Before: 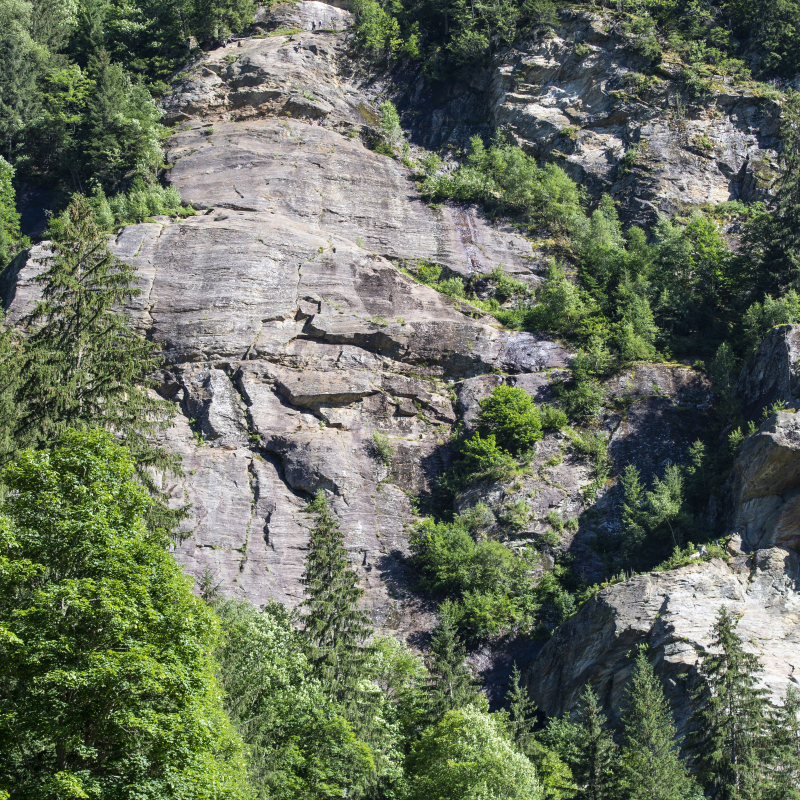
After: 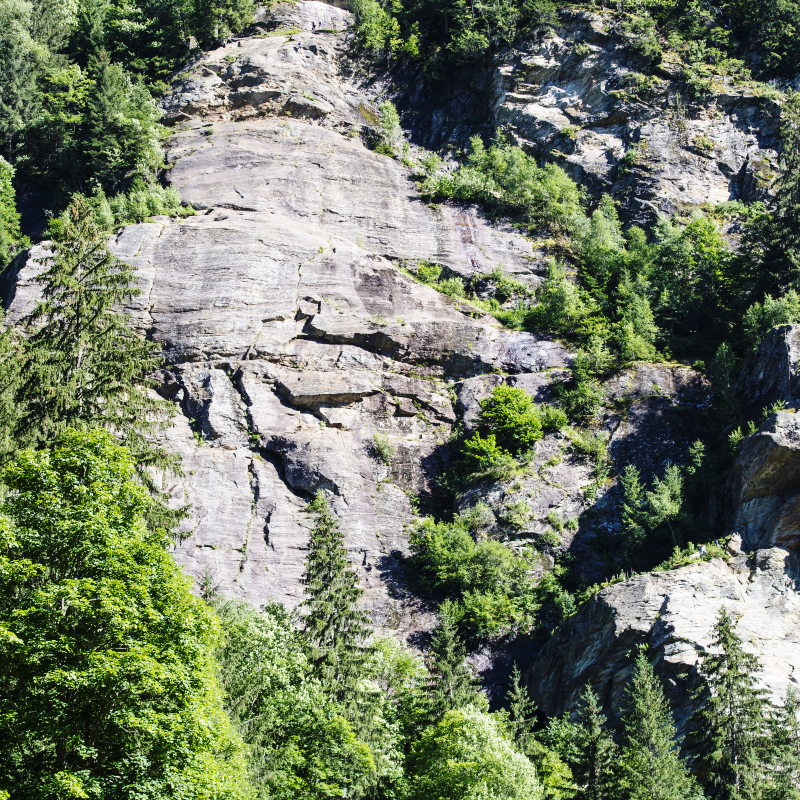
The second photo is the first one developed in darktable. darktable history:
contrast brightness saturation: saturation -0.06
base curve: curves: ch0 [(0, 0) (0.036, 0.025) (0.121, 0.166) (0.206, 0.329) (0.605, 0.79) (1, 1)], preserve colors none
